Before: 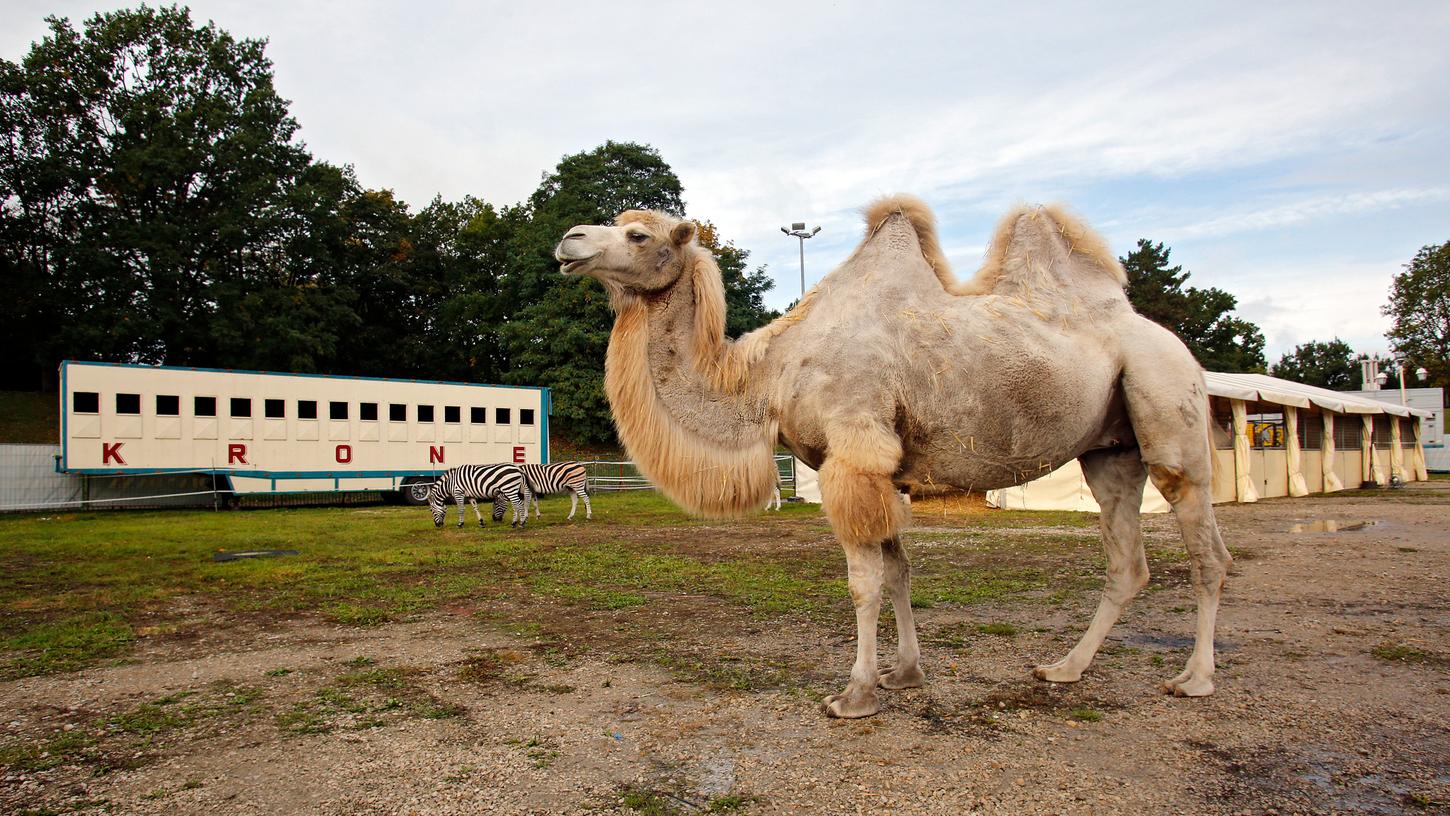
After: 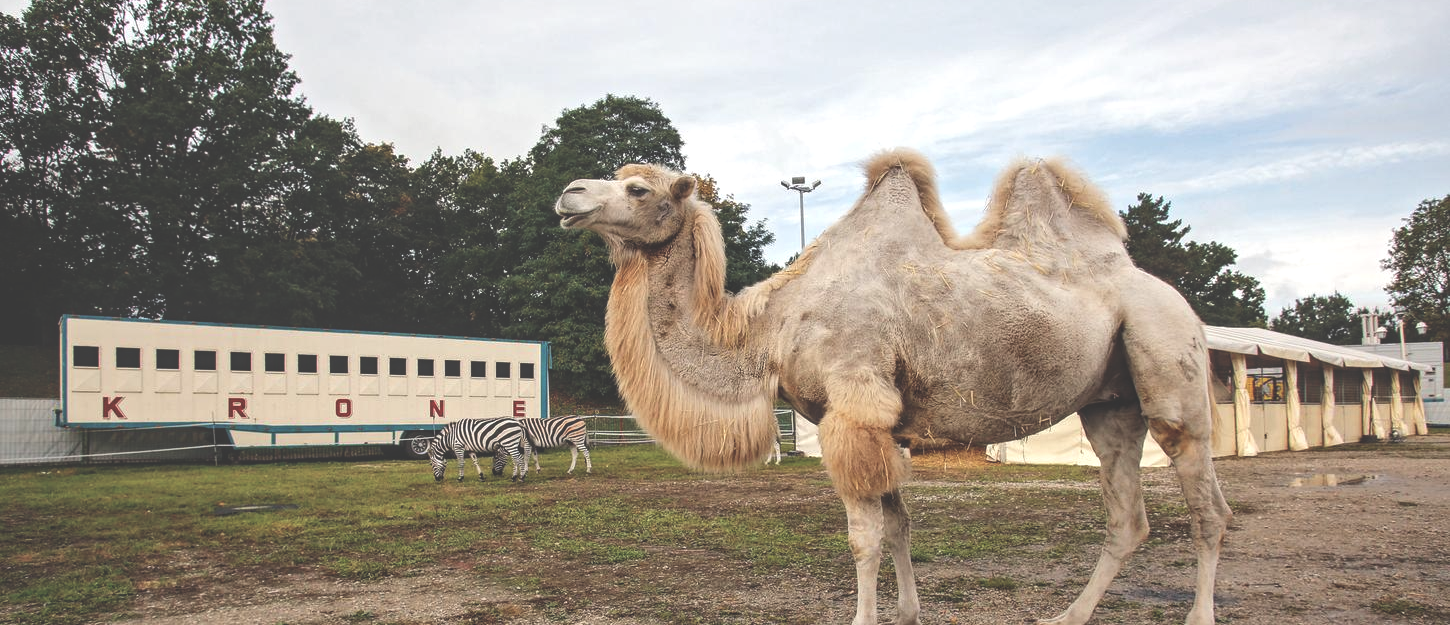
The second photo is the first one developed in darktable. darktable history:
crop: top 5.667%, bottom 17.637%
exposure: black level correction -0.041, exposure 0.064 EV, compensate highlight preservation false
local contrast: on, module defaults
color correction: saturation 0.85
